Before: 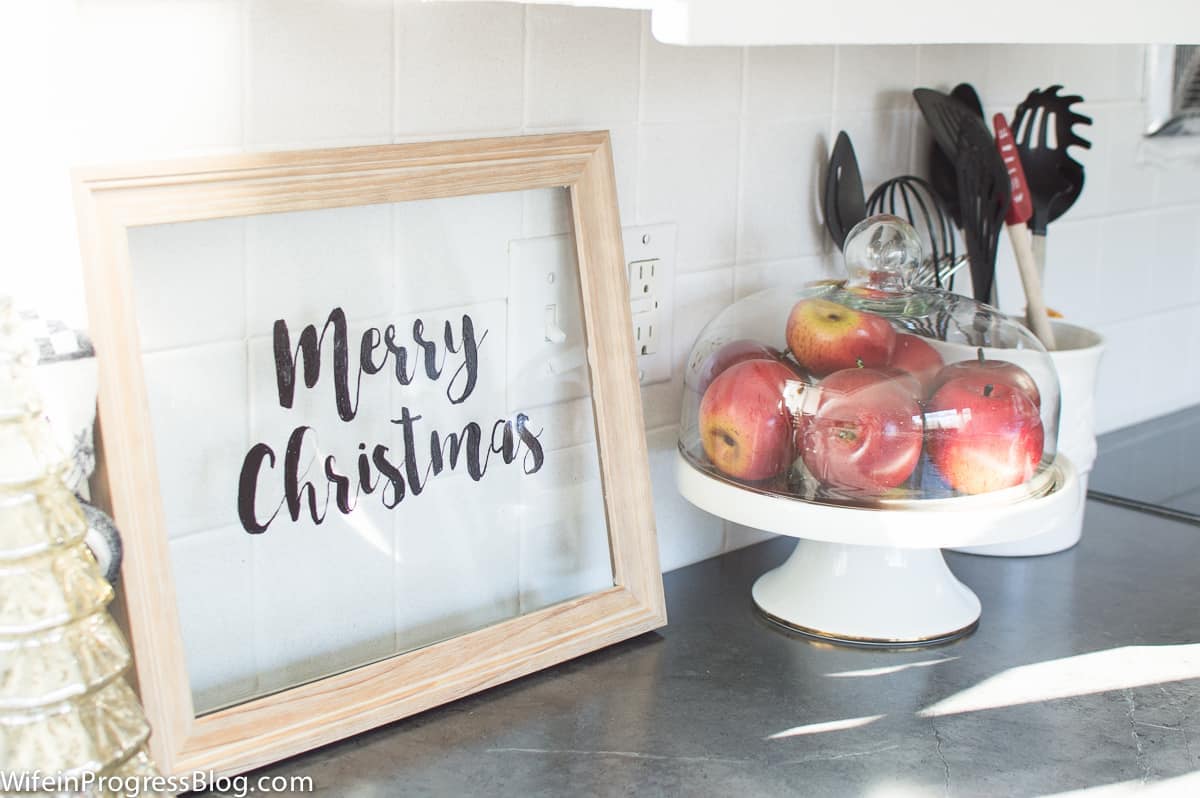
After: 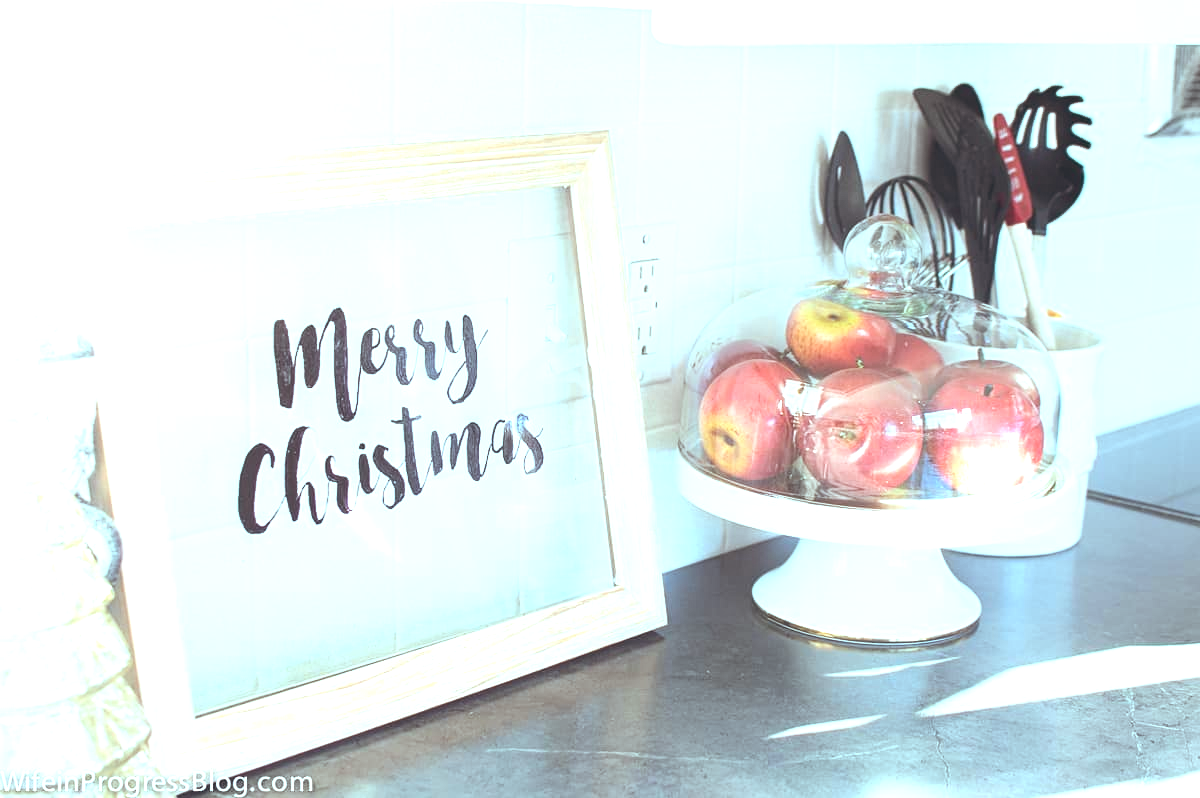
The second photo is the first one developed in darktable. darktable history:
tone equalizer: -8 EV -0.417 EV, -7 EV -0.389 EV, -6 EV -0.333 EV, -5 EV -0.222 EV, -3 EV 0.222 EV, -2 EV 0.333 EV, -1 EV 0.389 EV, +0 EV 0.417 EV, edges refinement/feathering 500, mask exposure compensation -1.57 EV, preserve details no
exposure: black level correction -0.005, exposure 0.622 EV, compensate highlight preservation false
contrast equalizer: y [[0.439, 0.44, 0.442, 0.457, 0.493, 0.498], [0.5 ×6], [0.5 ×6], [0 ×6], [0 ×6]]
color balance: lift [1.003, 0.993, 1.001, 1.007], gamma [1.018, 1.072, 0.959, 0.928], gain [0.974, 0.873, 1.031, 1.127]
